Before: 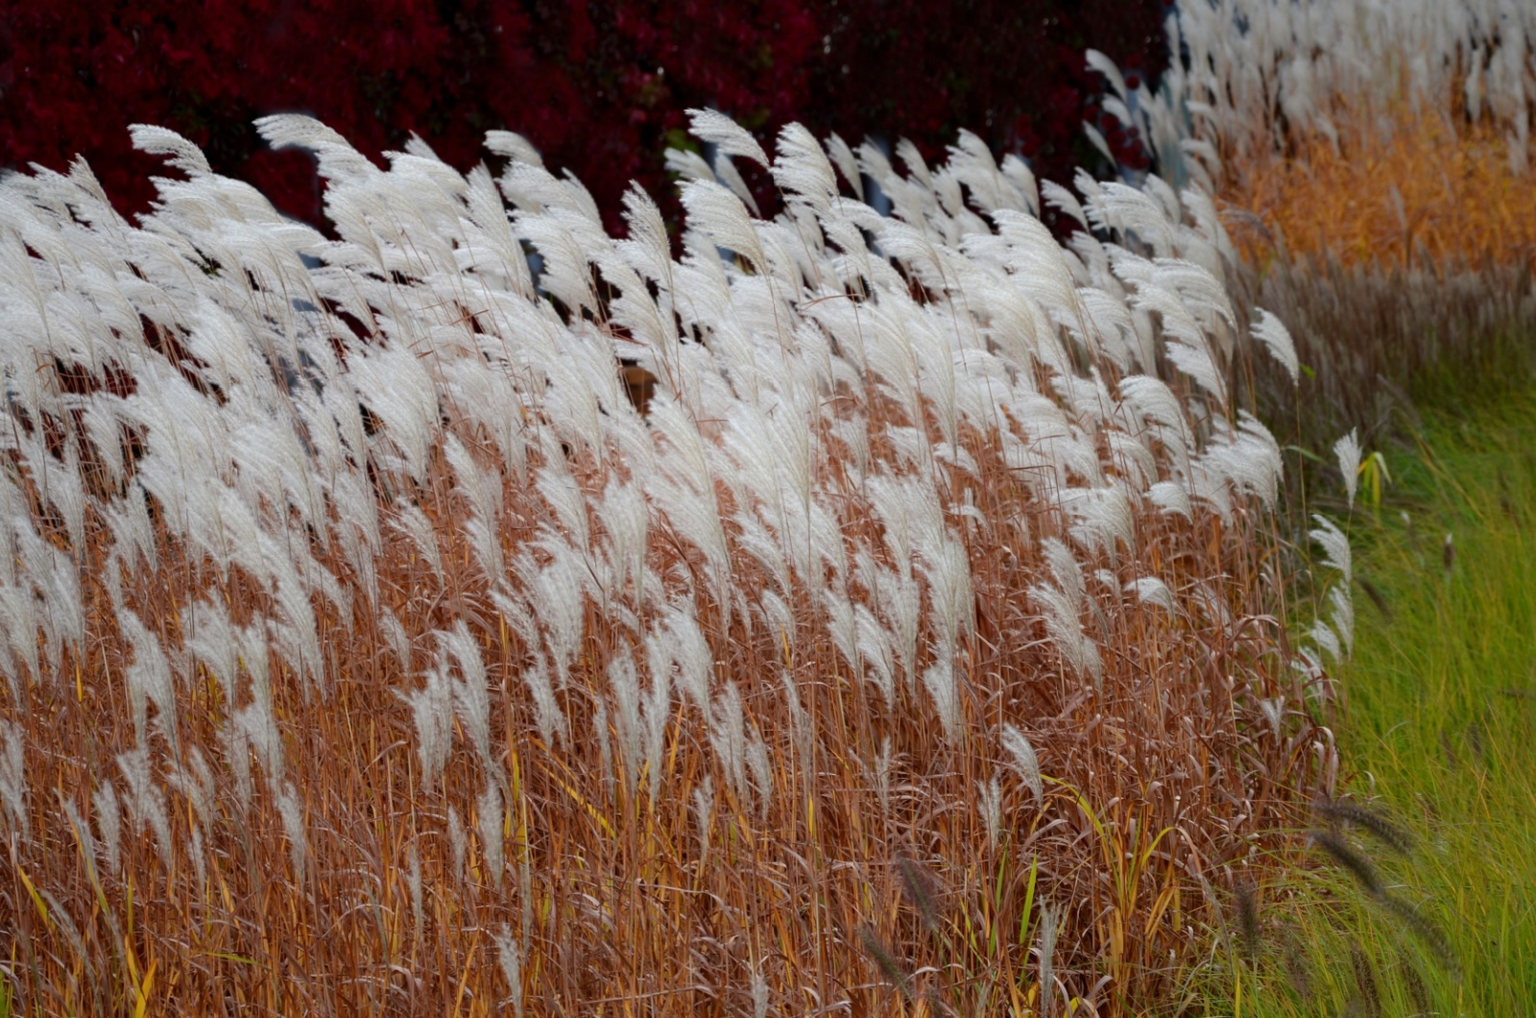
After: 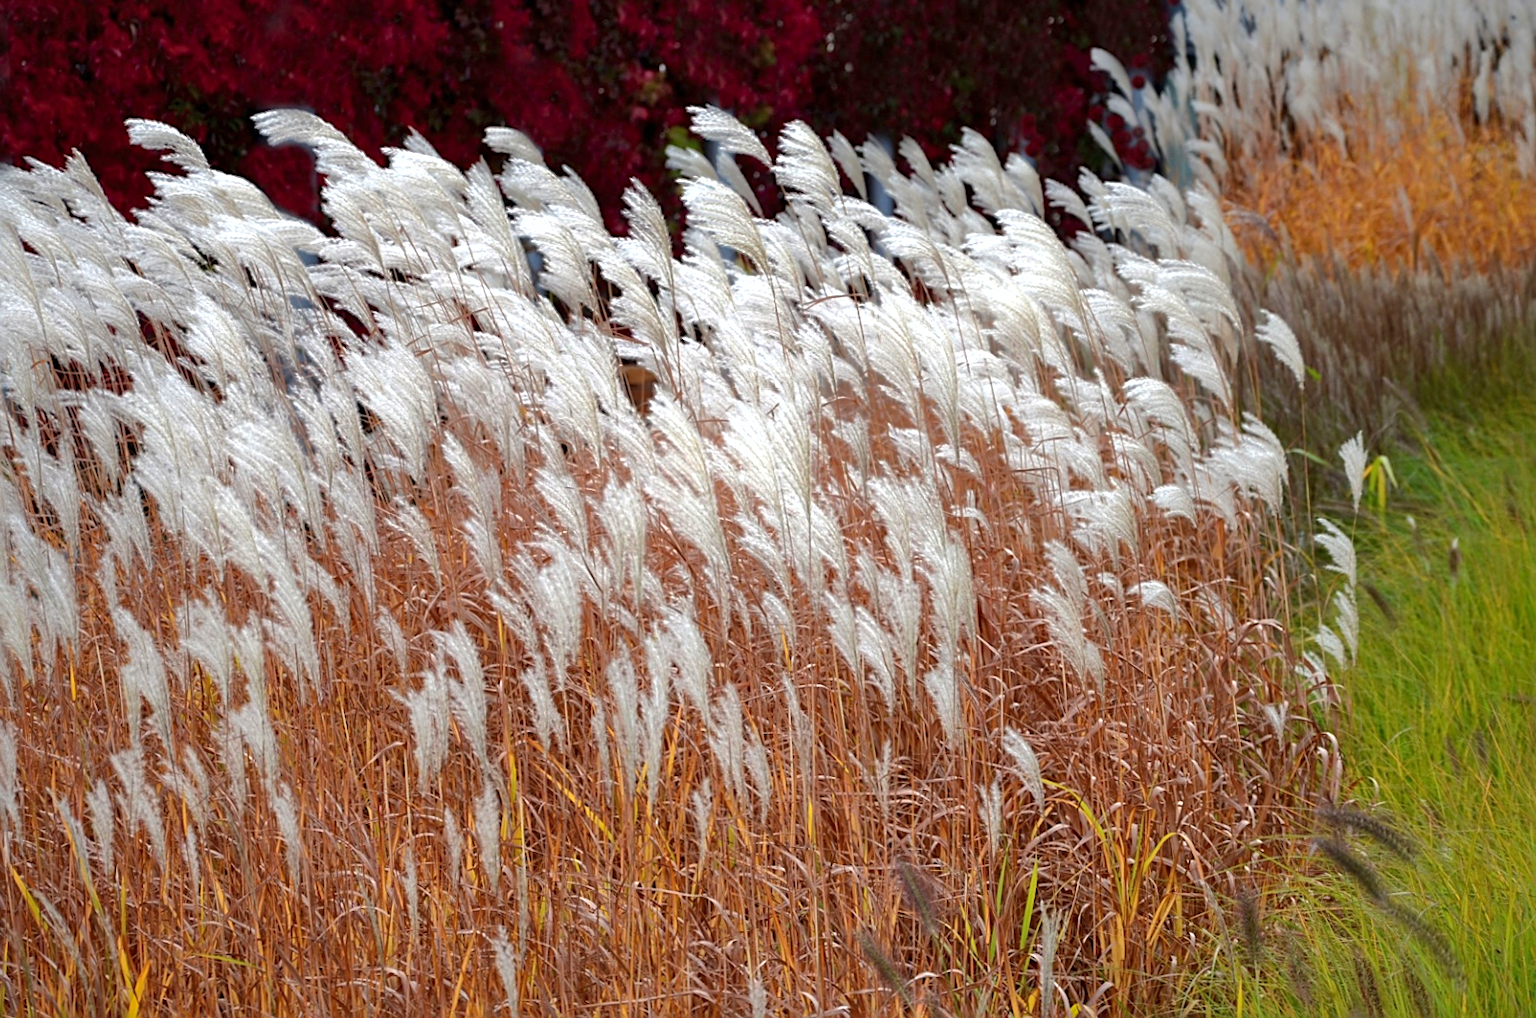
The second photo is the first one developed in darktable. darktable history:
crop and rotate: angle -0.288°
exposure: exposure 0.727 EV, compensate highlight preservation false
sharpen: on, module defaults
shadows and highlights: shadows 40.12, highlights -59.98
